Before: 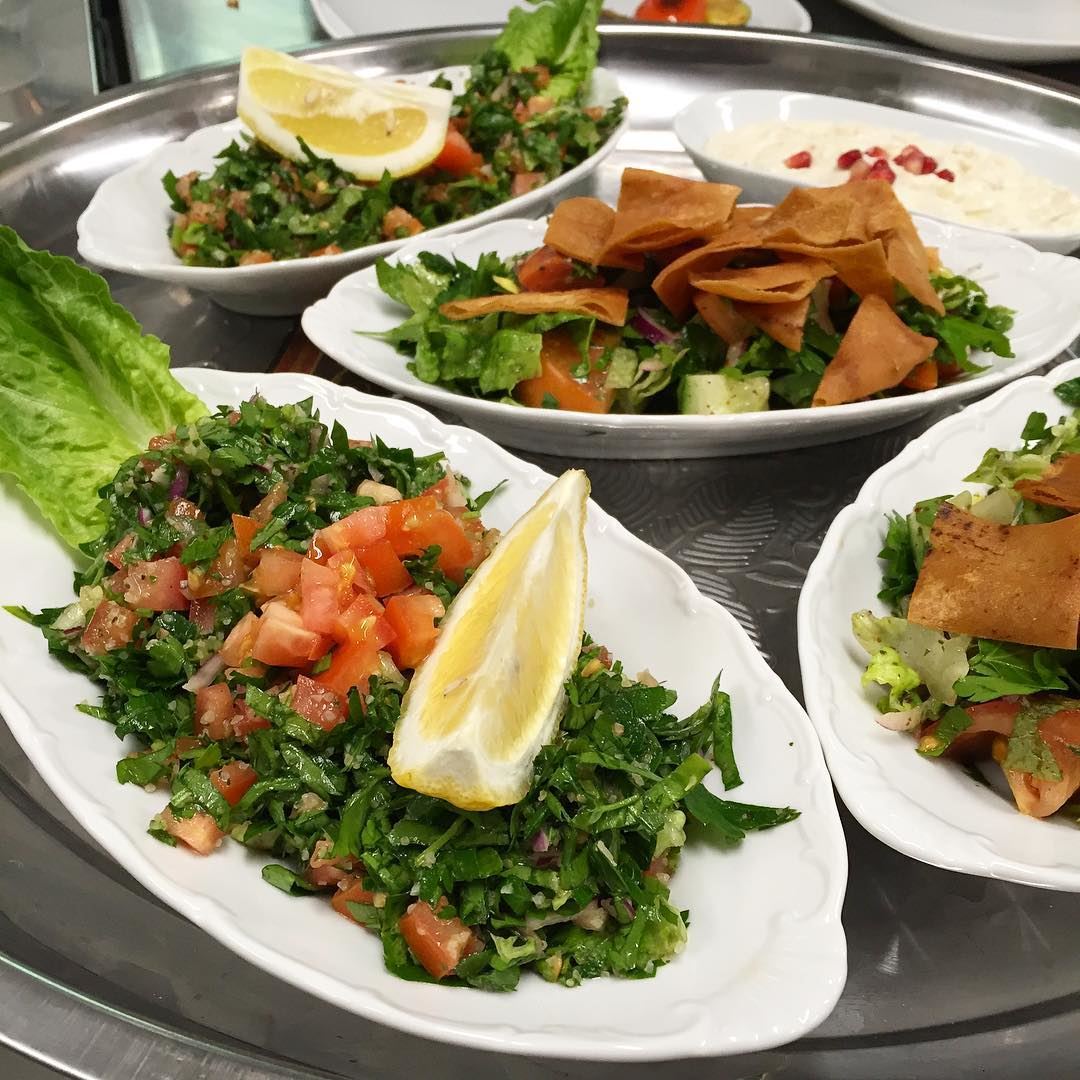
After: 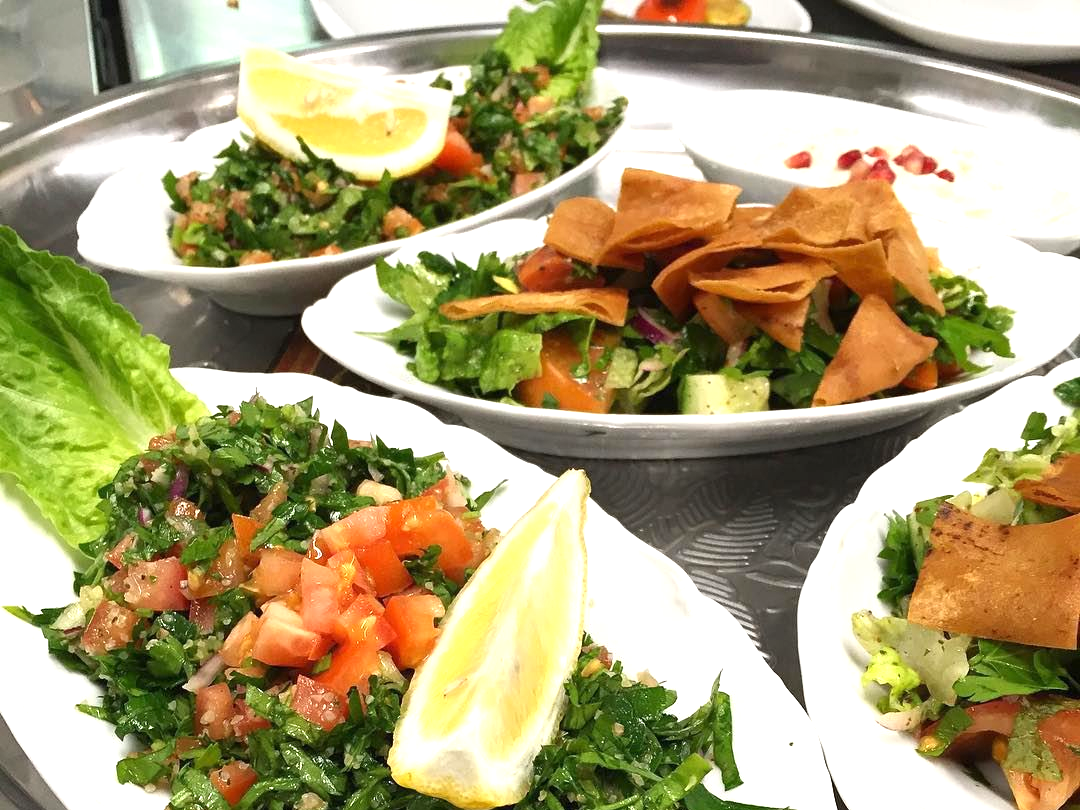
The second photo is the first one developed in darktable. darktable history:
exposure: black level correction 0, exposure 0.691 EV, compensate exposure bias true, compensate highlight preservation false
crop: bottom 24.993%
